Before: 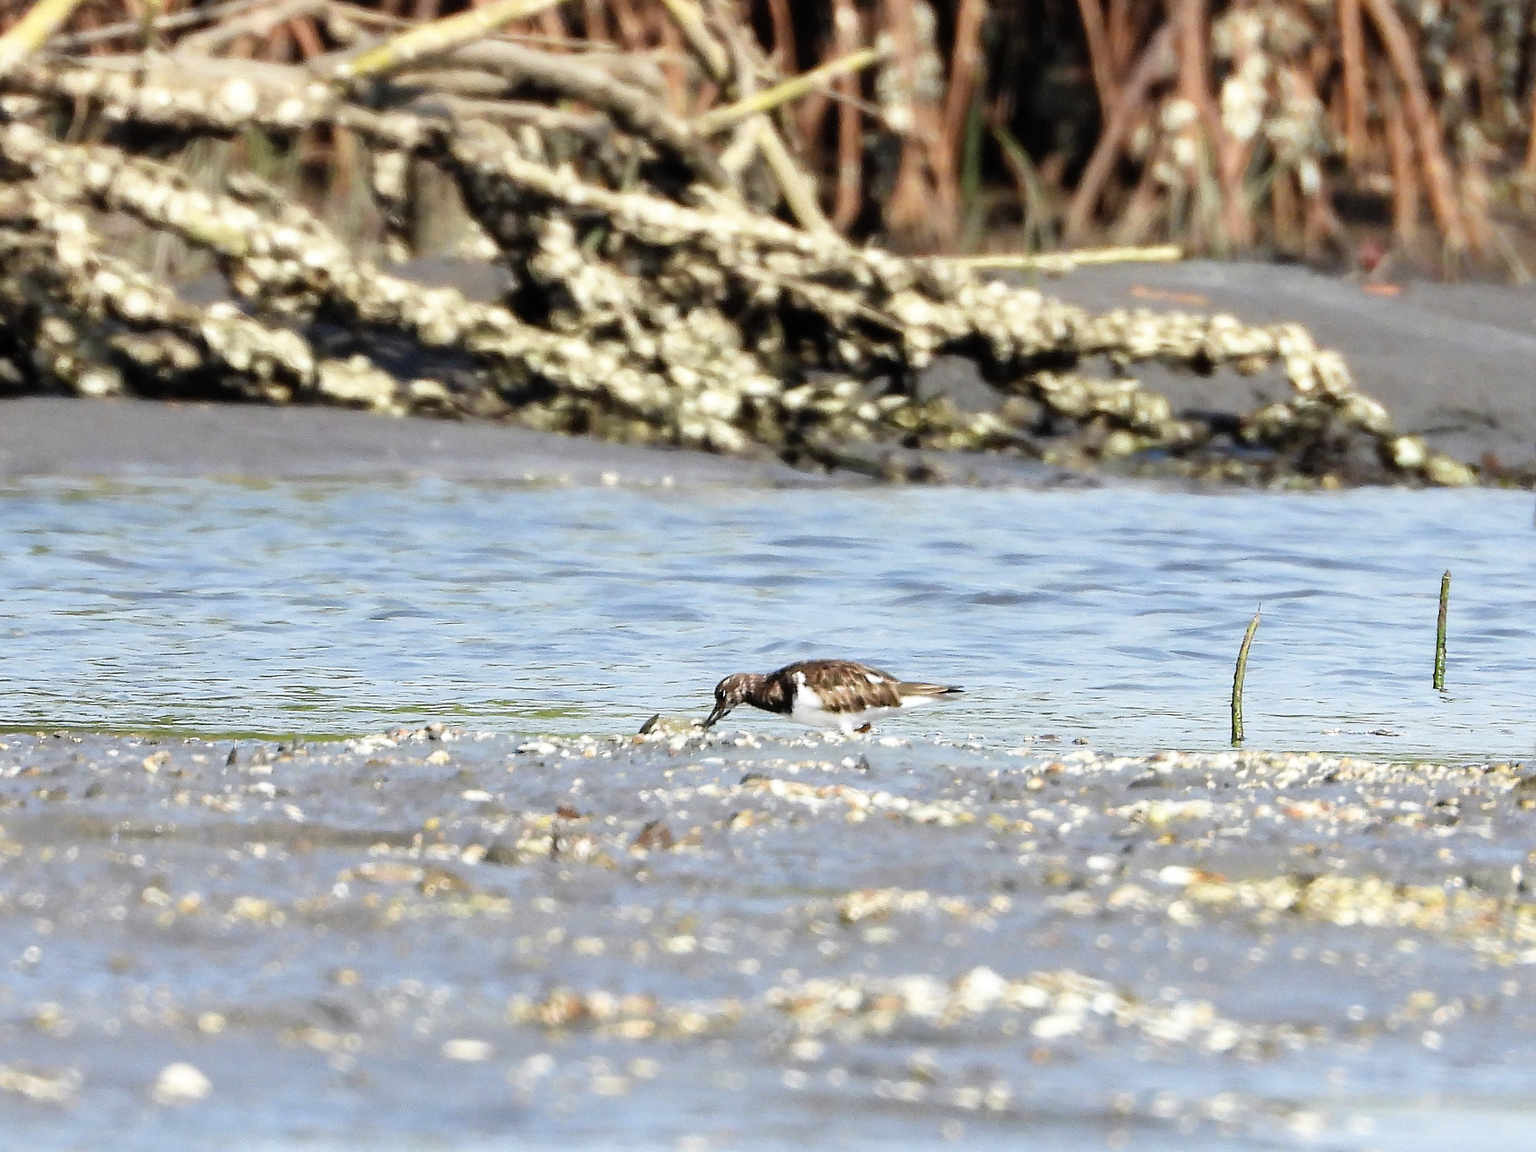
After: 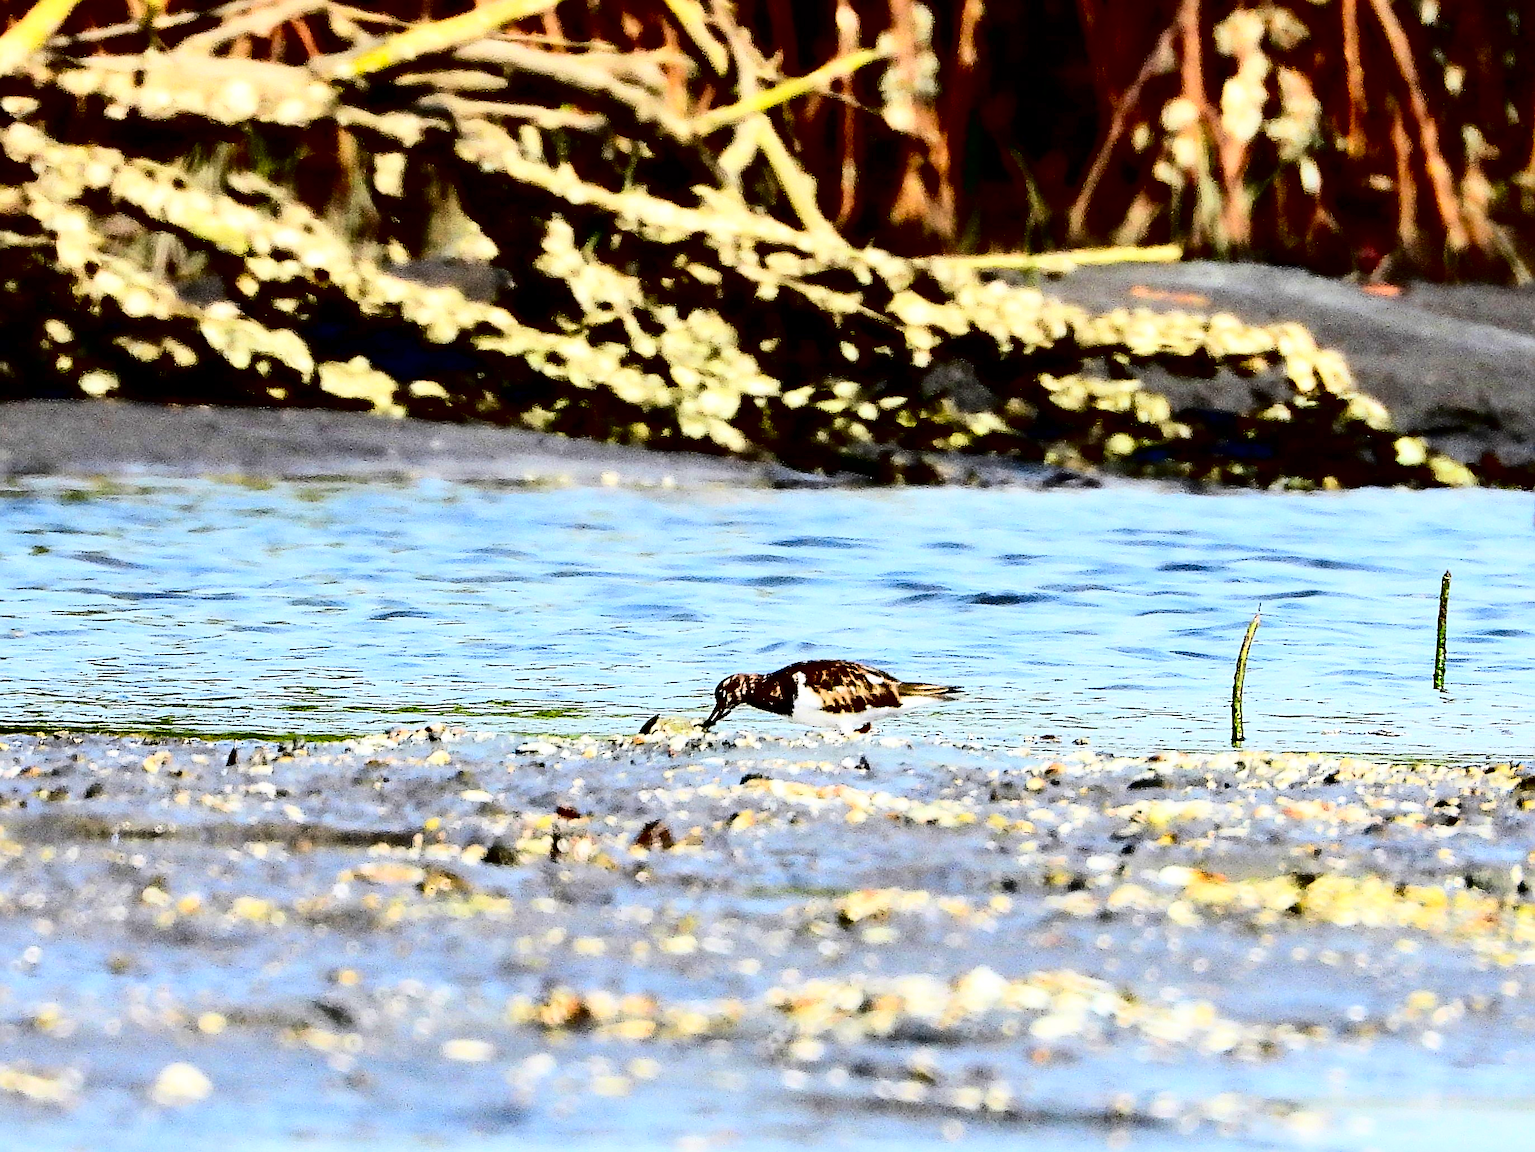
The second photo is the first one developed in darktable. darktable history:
contrast brightness saturation: contrast 0.752, brightness -0.991, saturation 0.982
sharpen: radius 2.532, amount 0.623
